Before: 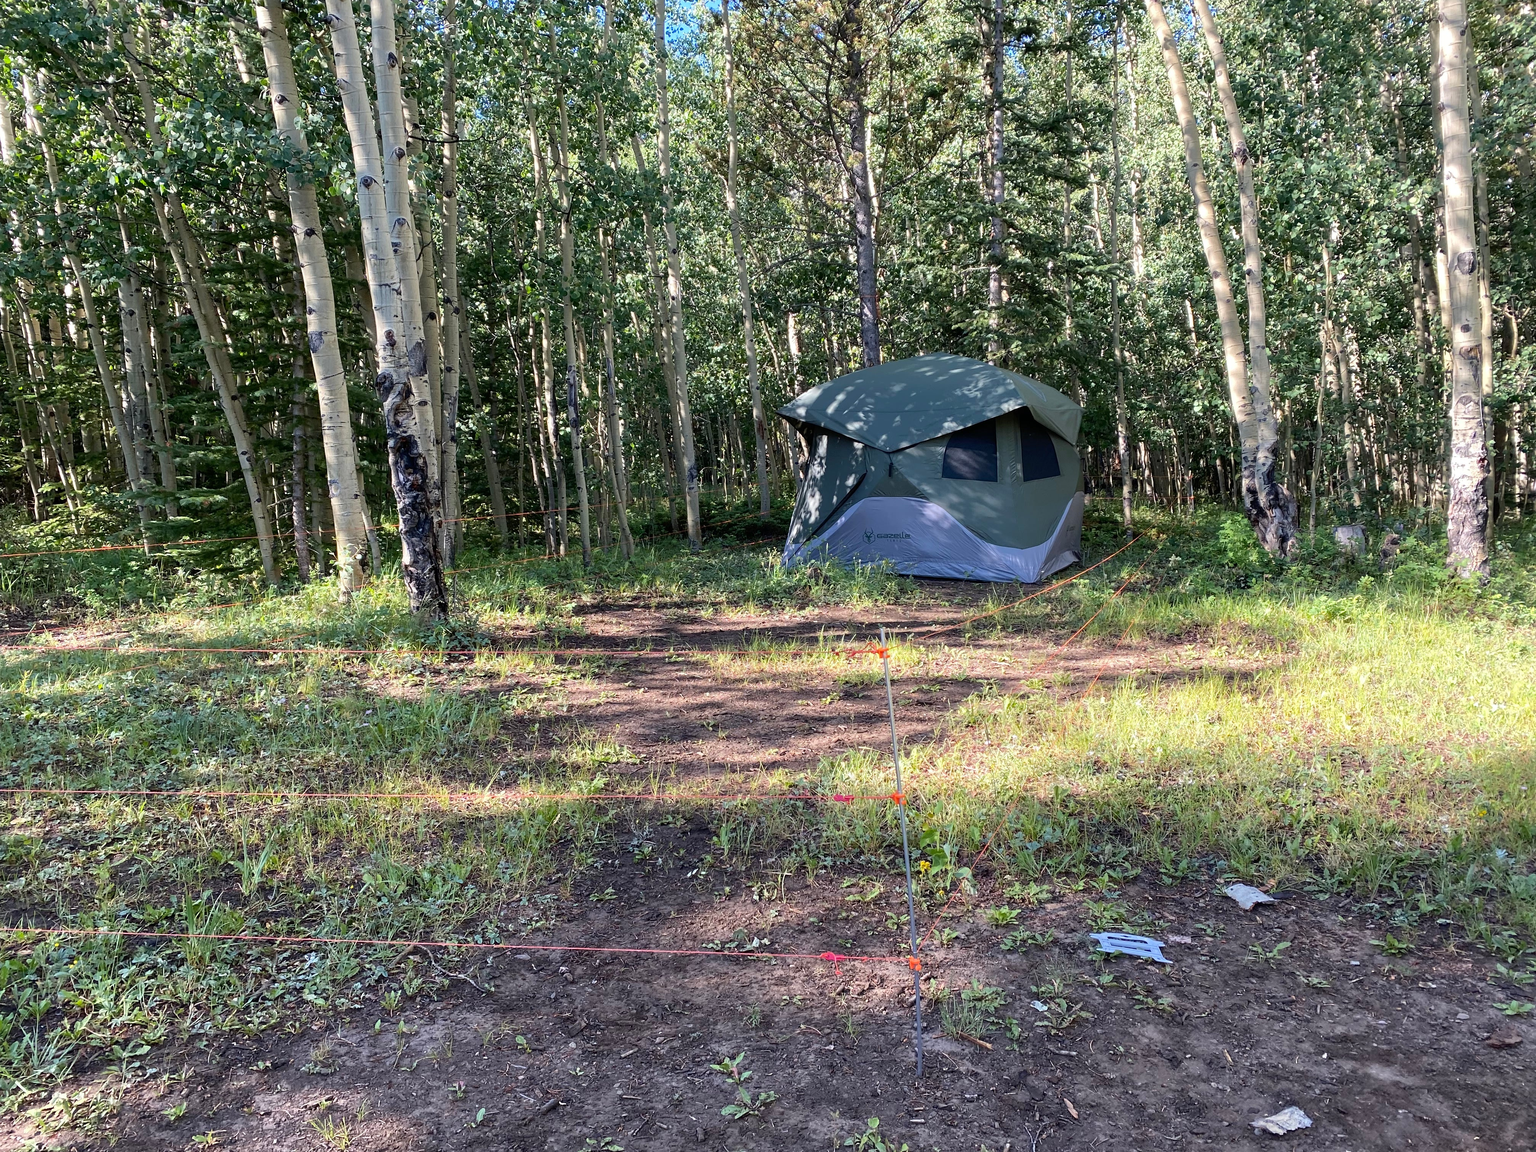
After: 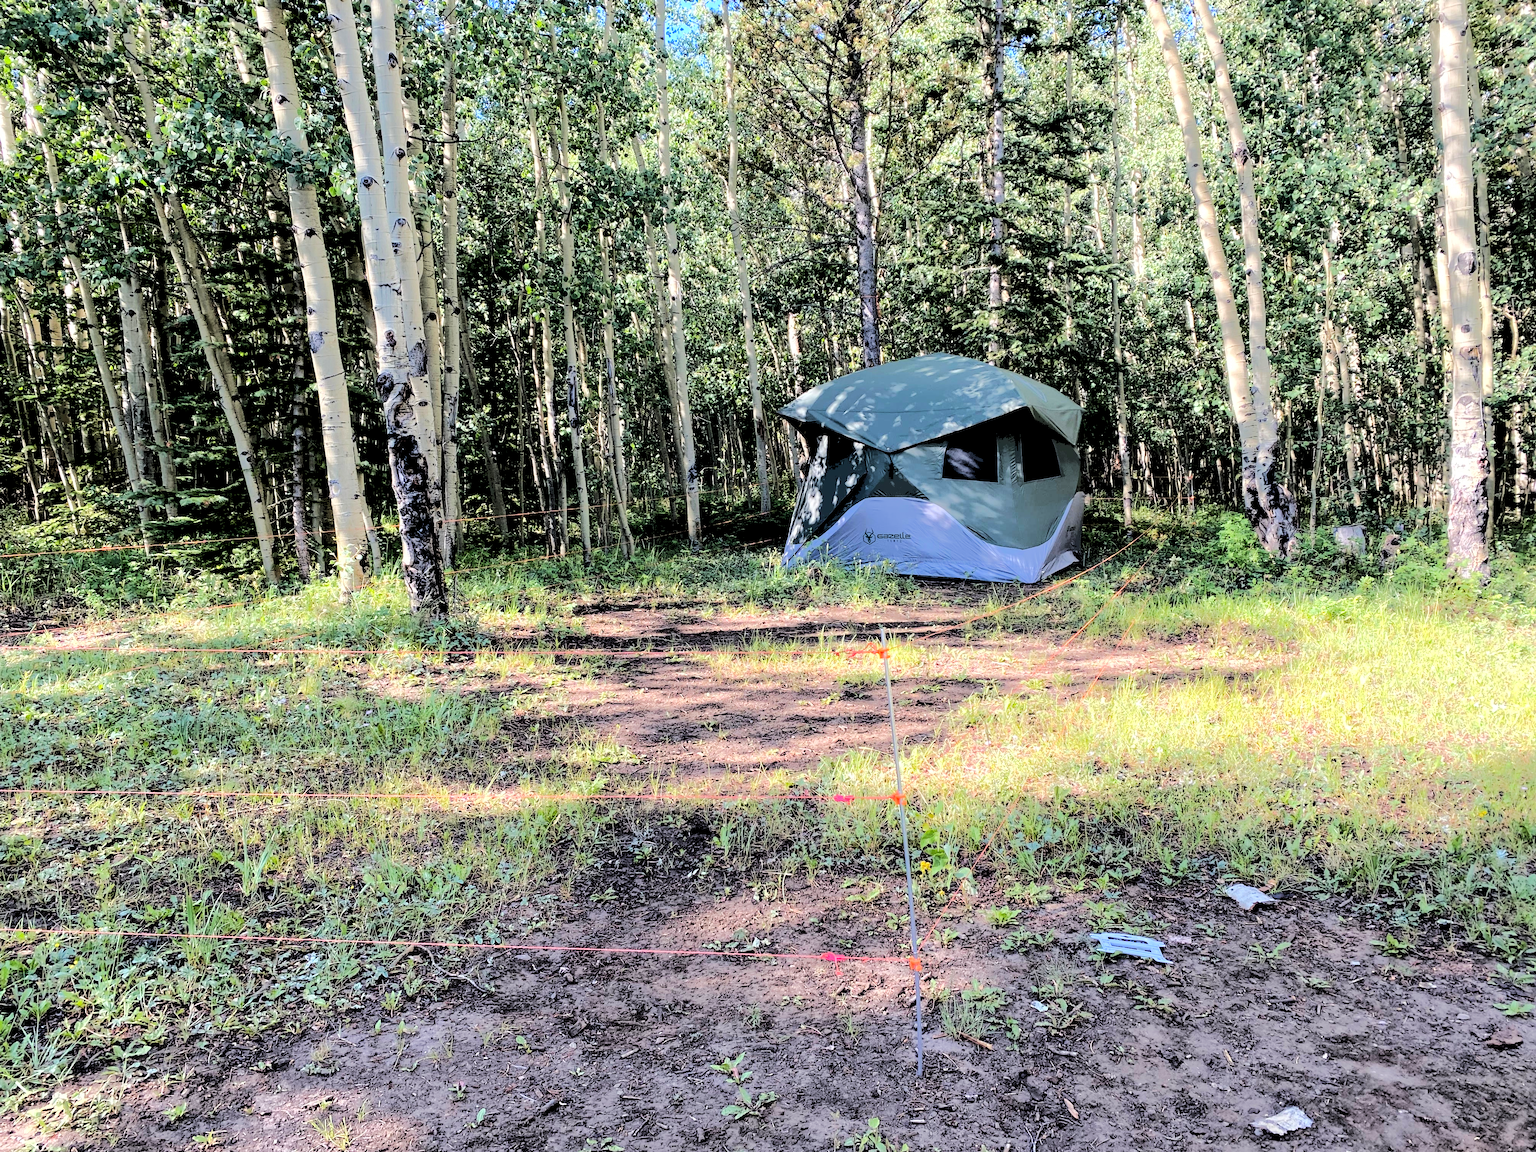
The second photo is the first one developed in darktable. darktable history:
rgb levels: levels [[0.027, 0.429, 0.996], [0, 0.5, 1], [0, 0.5, 1]]
base curve: curves: ch0 [(0.065, 0.026) (0.236, 0.358) (0.53, 0.546) (0.777, 0.841) (0.924, 0.992)], preserve colors average RGB
rgb curve: curves: ch0 [(0, 0) (0.136, 0.078) (0.262, 0.245) (0.414, 0.42) (1, 1)], compensate middle gray true, preserve colors basic power
